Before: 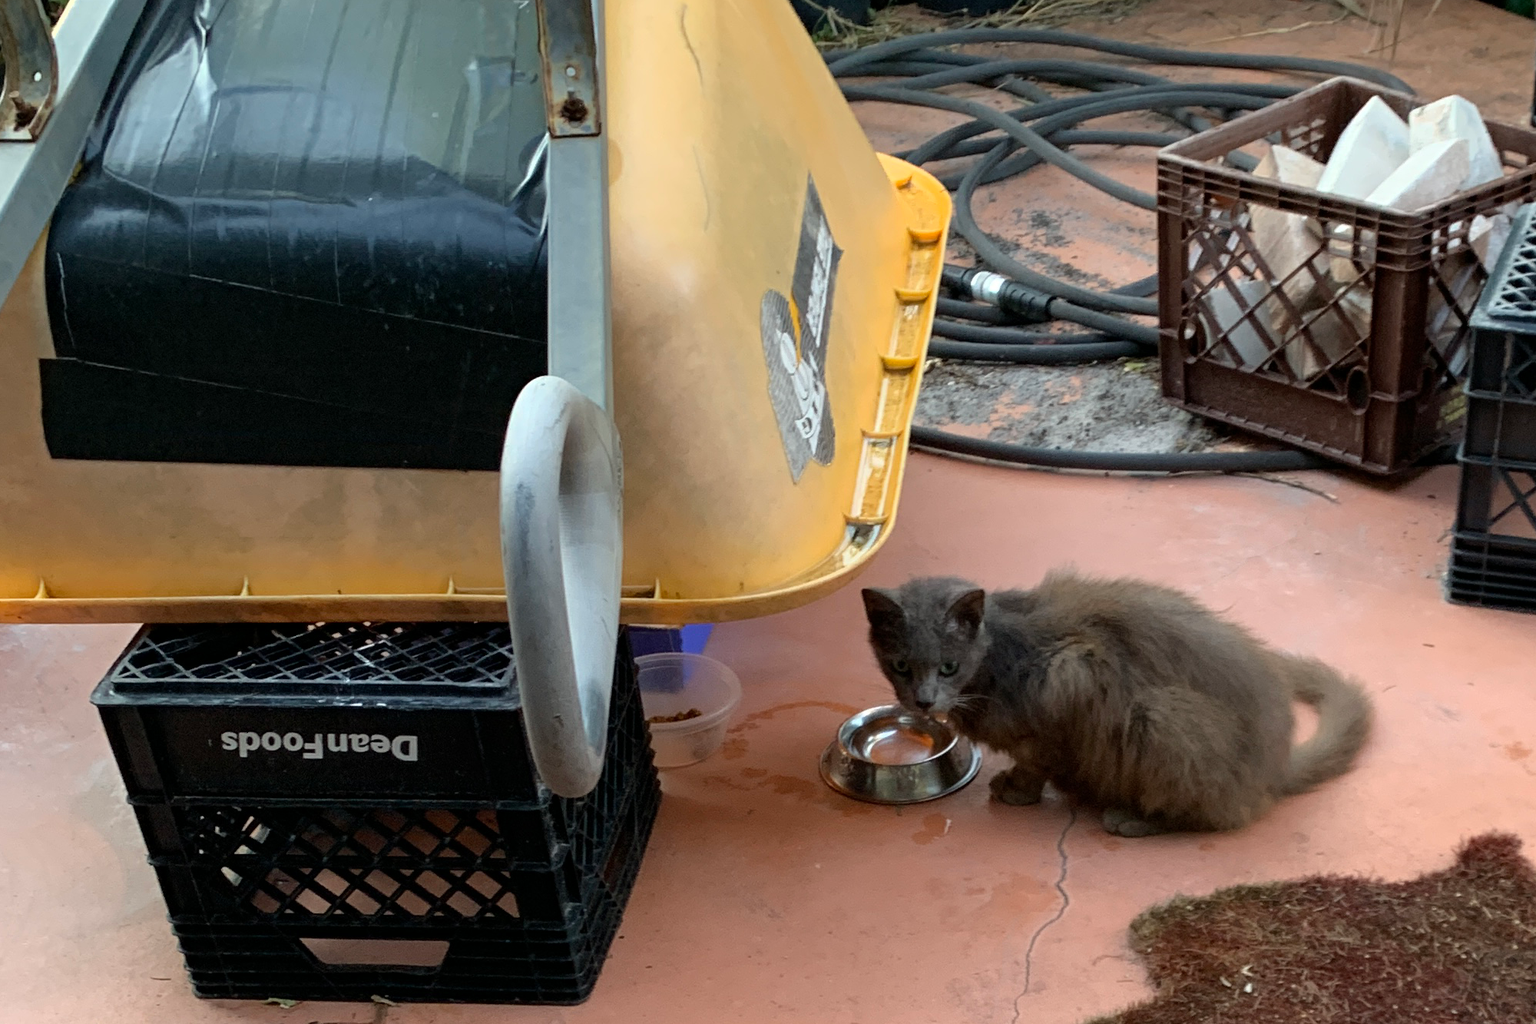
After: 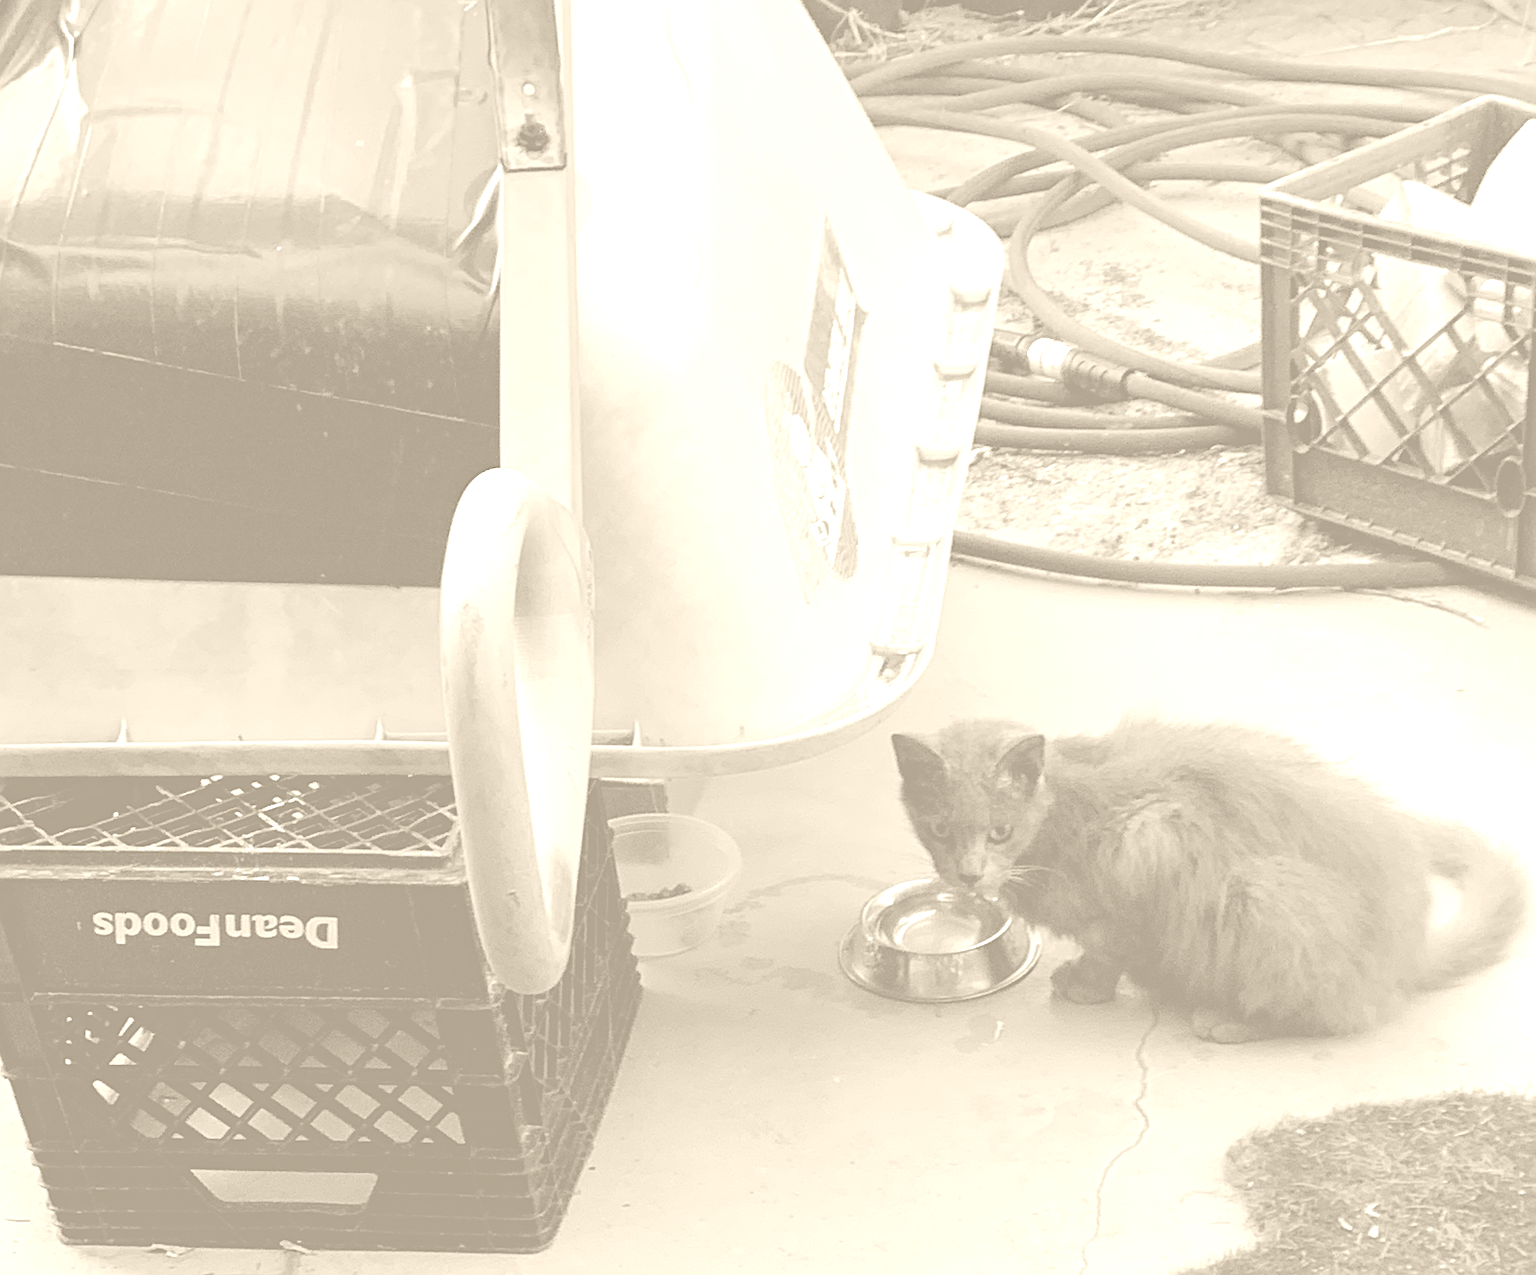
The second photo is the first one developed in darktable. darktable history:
crop and rotate: left 9.597%, right 10.195%
sharpen: on, module defaults
colorize: hue 36°, saturation 71%, lightness 80.79%
